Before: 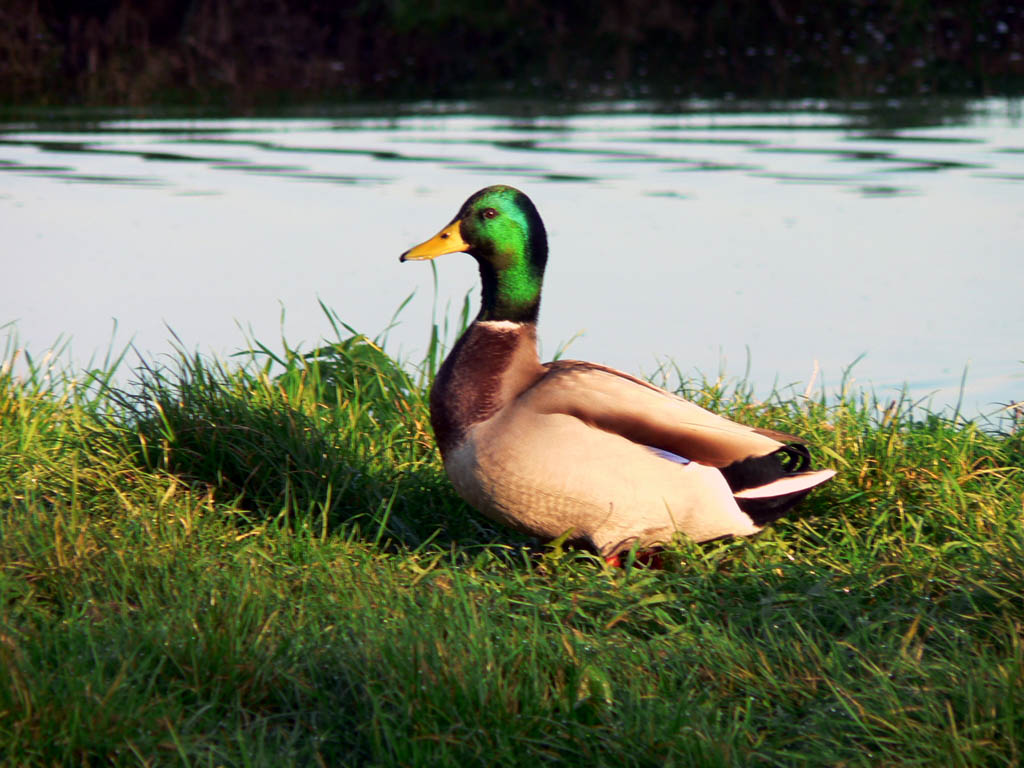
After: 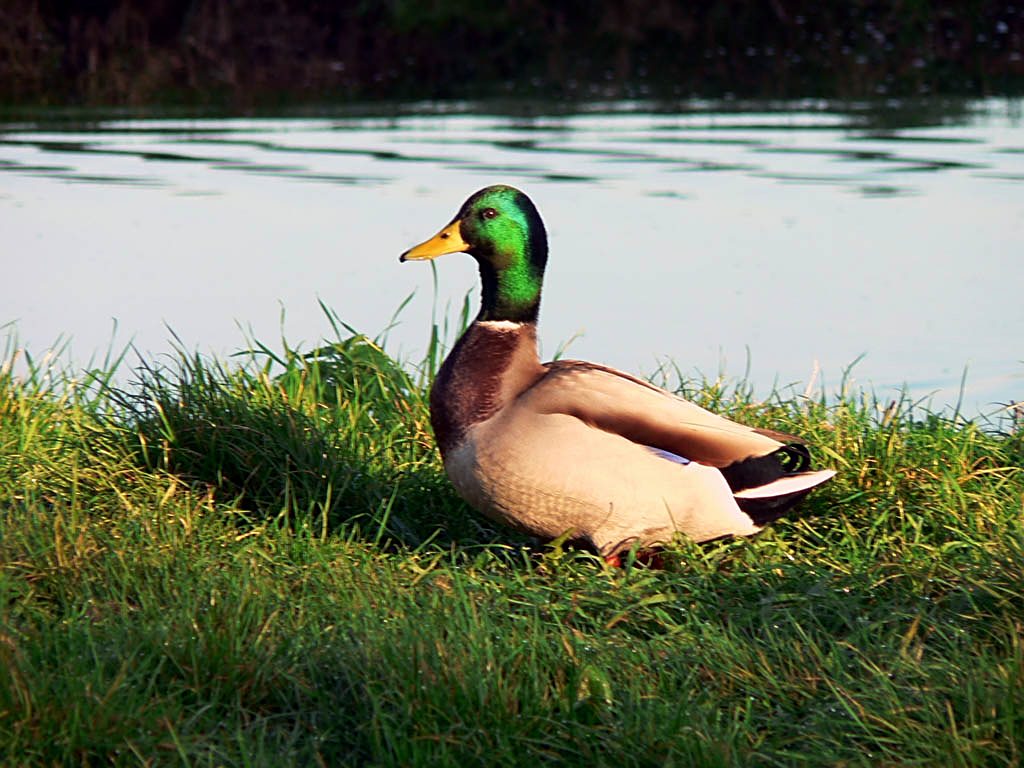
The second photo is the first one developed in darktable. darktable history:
color correction: highlights a* -0.267, highlights b* -0.115
sharpen: on, module defaults
